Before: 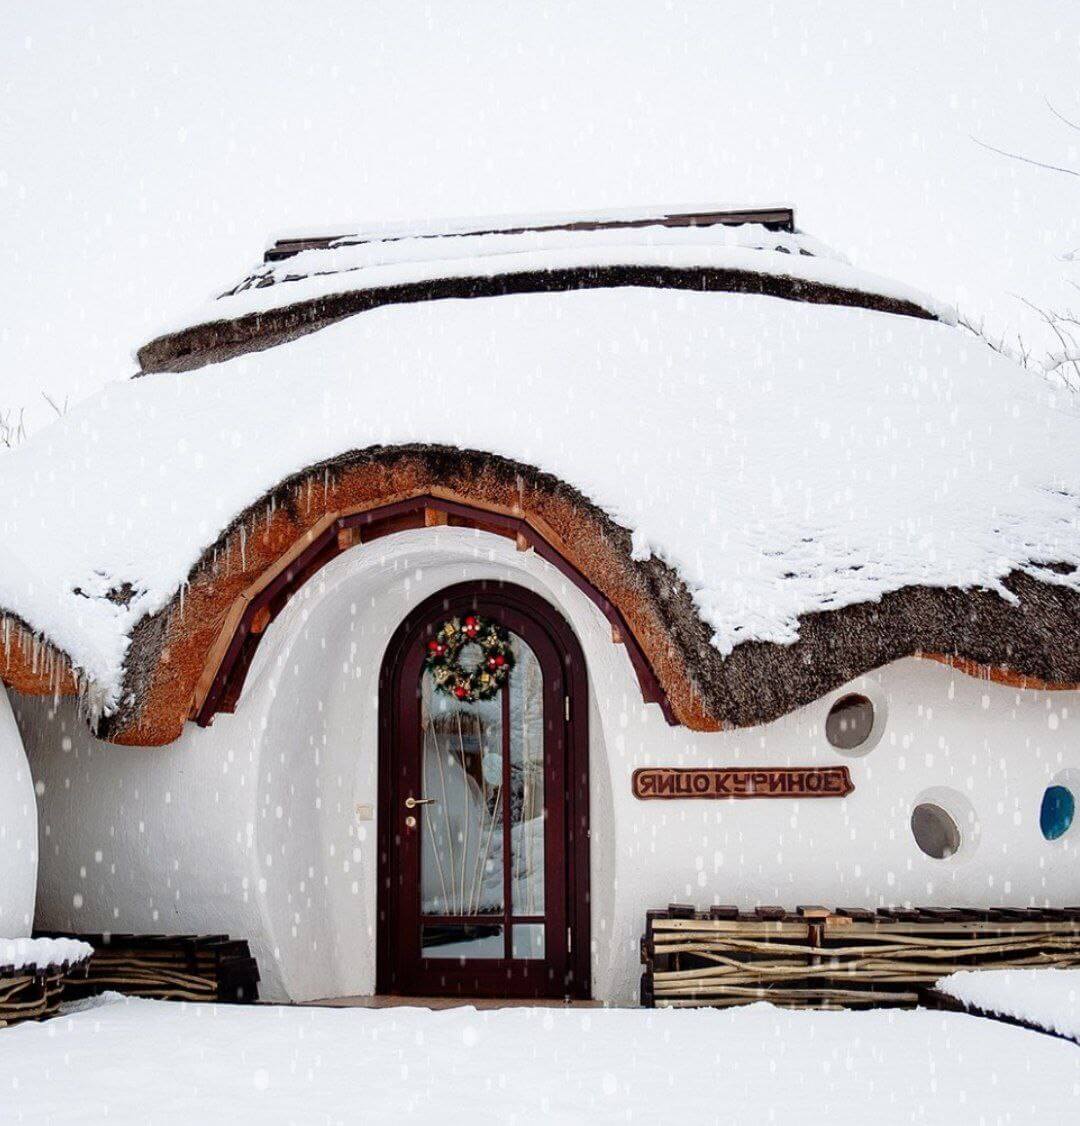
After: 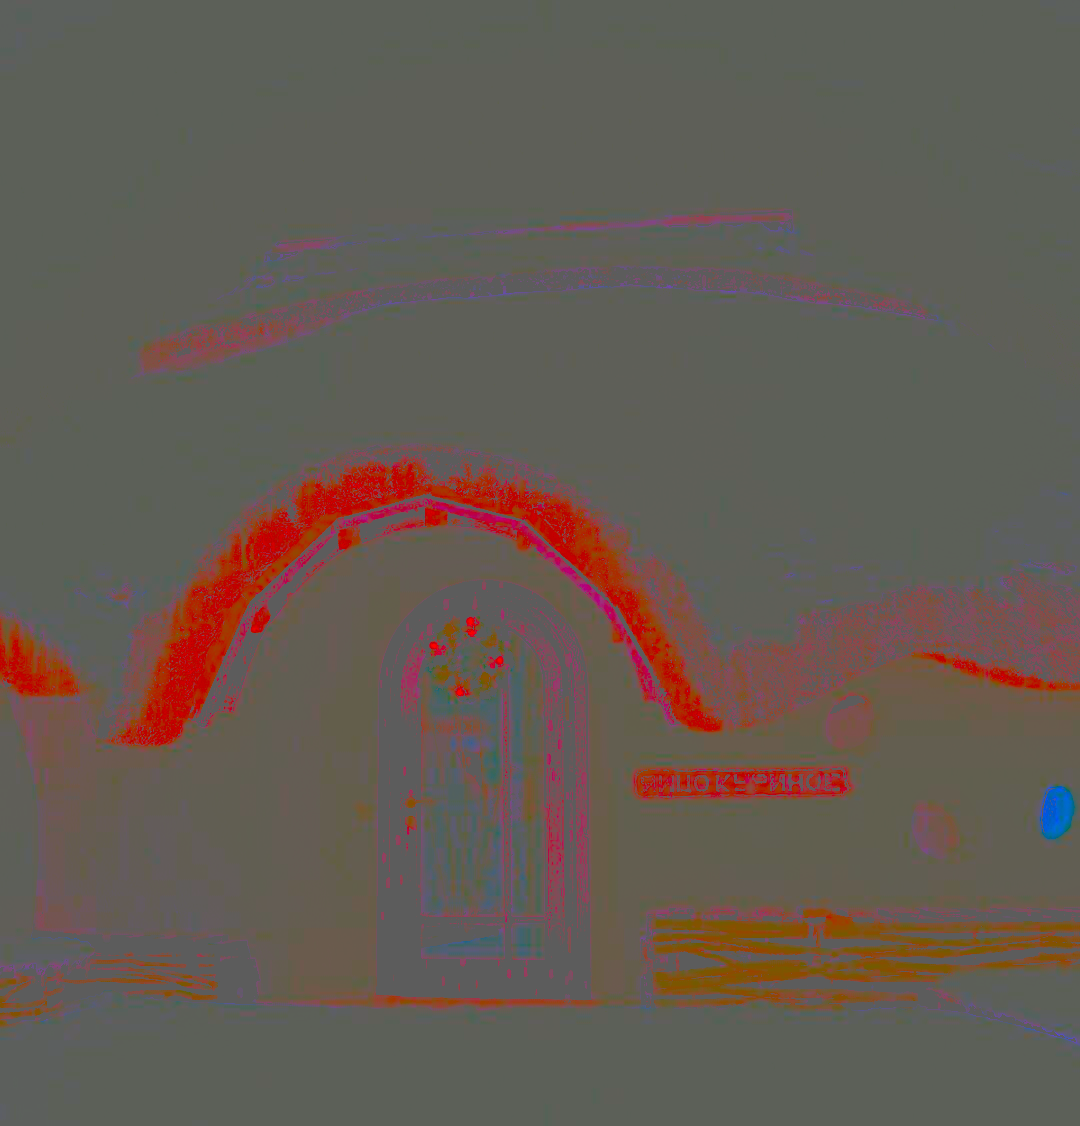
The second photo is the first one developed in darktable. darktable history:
color balance rgb: shadows lift › luminance -21.66%, shadows lift › chroma 6.57%, shadows lift › hue 270°, power › chroma 0.68%, power › hue 60°, highlights gain › luminance 6.08%, highlights gain › chroma 1.33%, highlights gain › hue 90°, global offset › luminance -0.87%, perceptual saturation grading › global saturation 26.86%, perceptual saturation grading › highlights -28.39%, perceptual saturation grading › mid-tones 15.22%, perceptual saturation grading › shadows 33.98%, perceptual brilliance grading › highlights 10%, perceptual brilliance grading › mid-tones 5%
contrast brightness saturation: contrast -0.99, brightness -0.17, saturation 0.75
sharpen: amount 0.2
